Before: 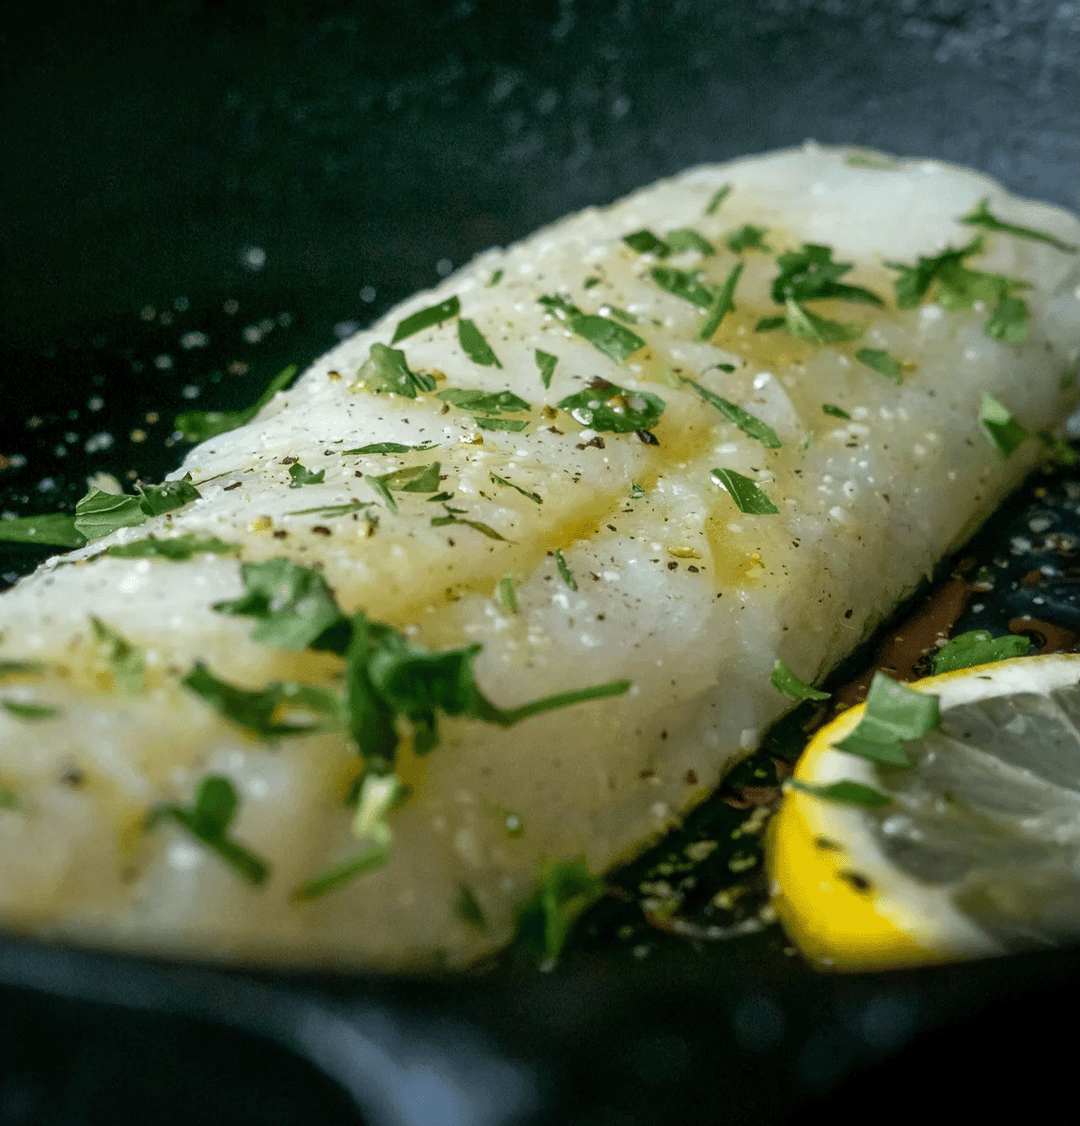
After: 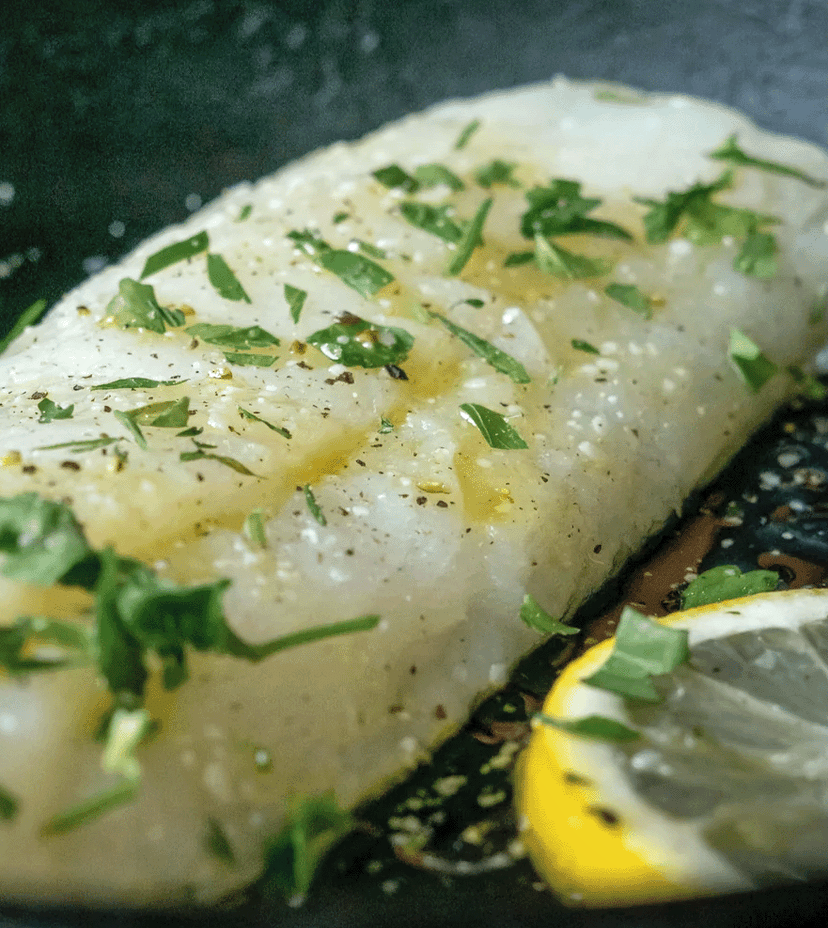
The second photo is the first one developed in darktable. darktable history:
local contrast: mode bilateral grid, contrast 19, coarseness 51, detail 119%, midtone range 0.2
crop: left 23.314%, top 5.853%, bottom 11.65%
contrast brightness saturation: brightness 0.144
